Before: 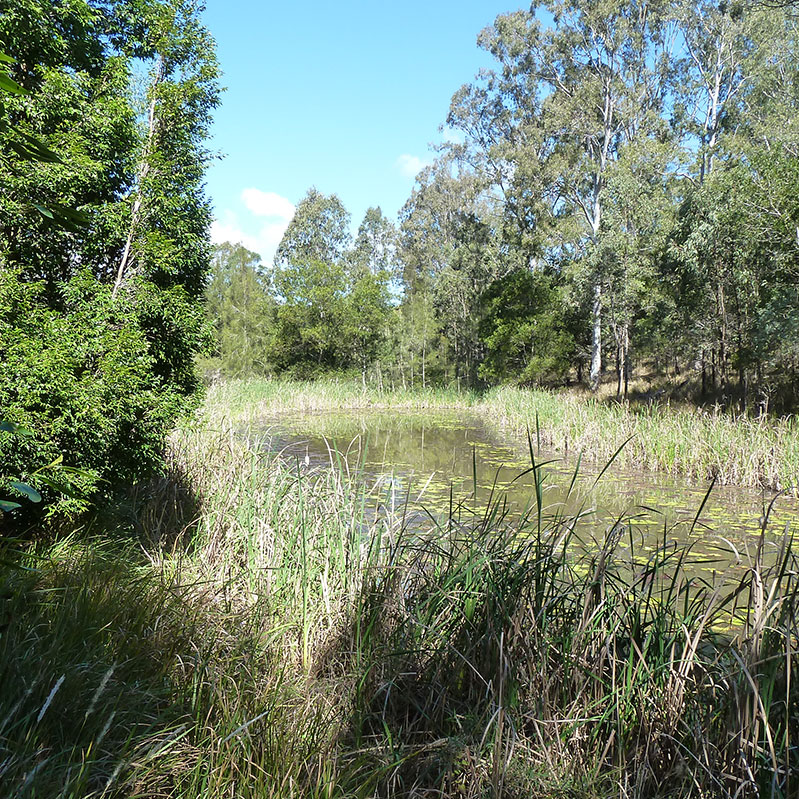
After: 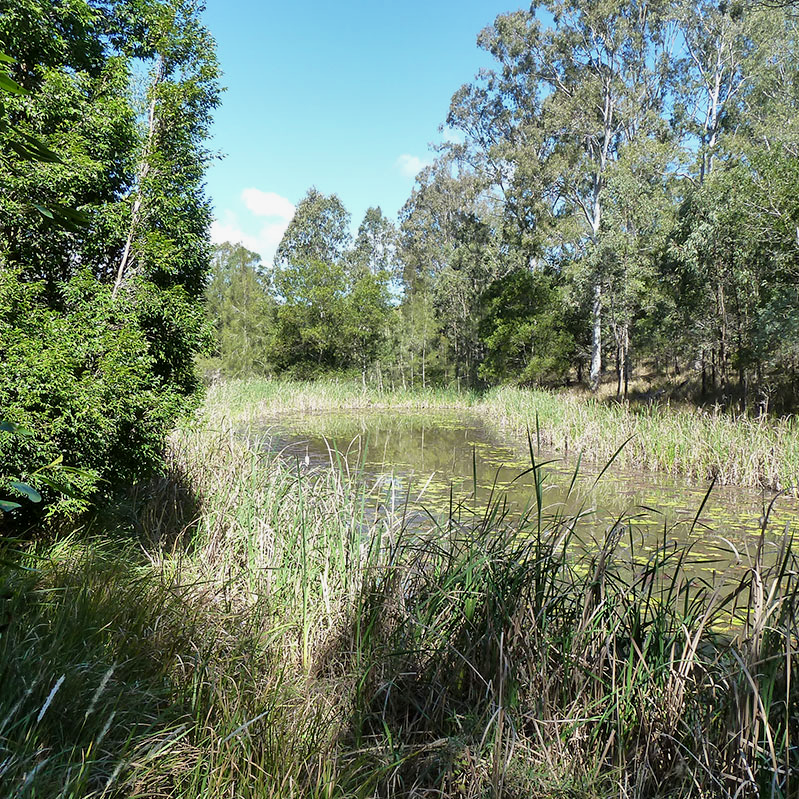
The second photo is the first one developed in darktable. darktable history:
shadows and highlights: soften with gaussian
exposure: black level correction 0.002, exposure -0.1 EV, compensate highlight preservation false
